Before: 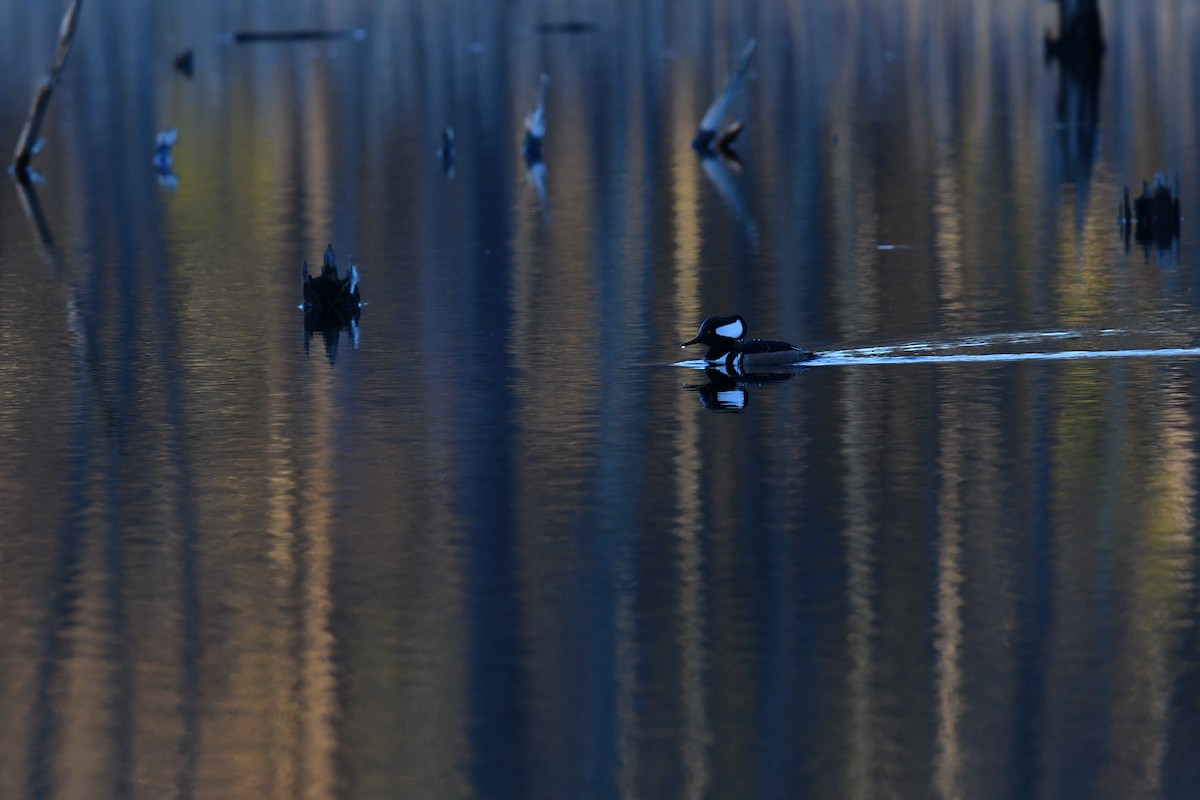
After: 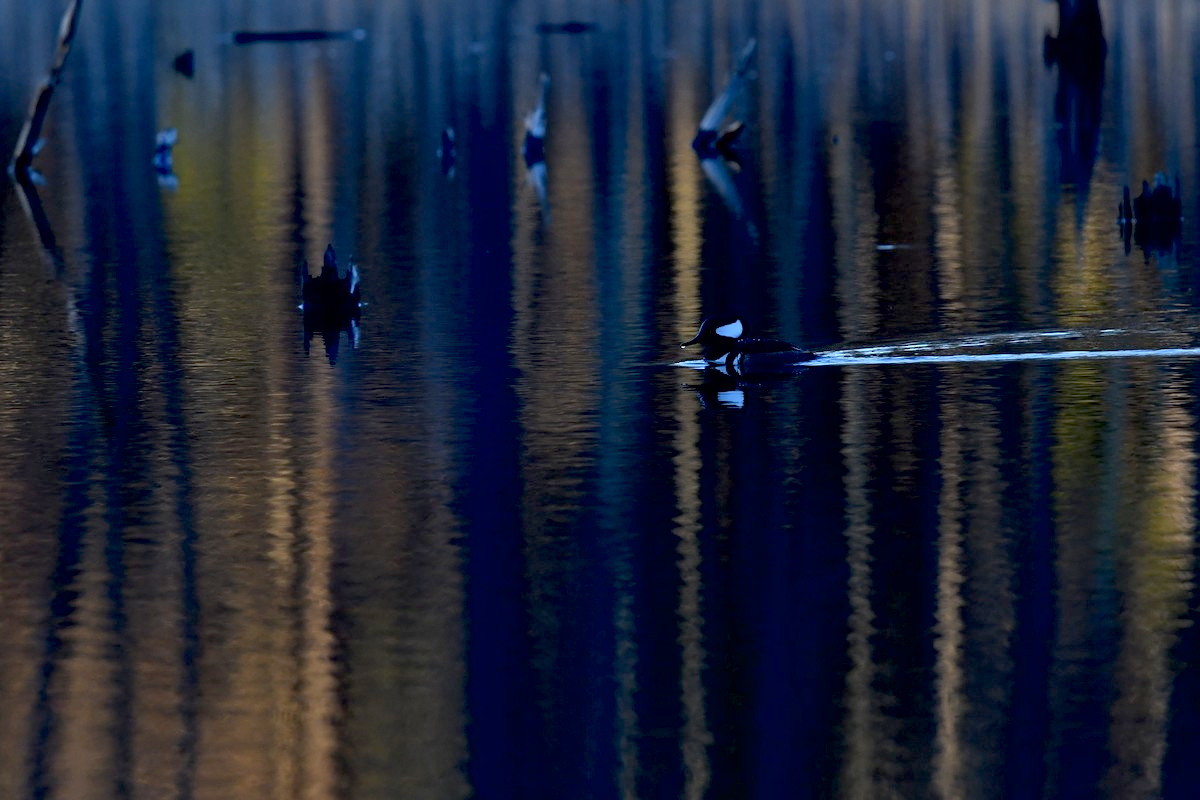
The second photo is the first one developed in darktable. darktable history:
contrast brightness saturation: saturation -0.053
exposure: black level correction 0.025, exposure 0.181 EV, compensate highlight preservation false
